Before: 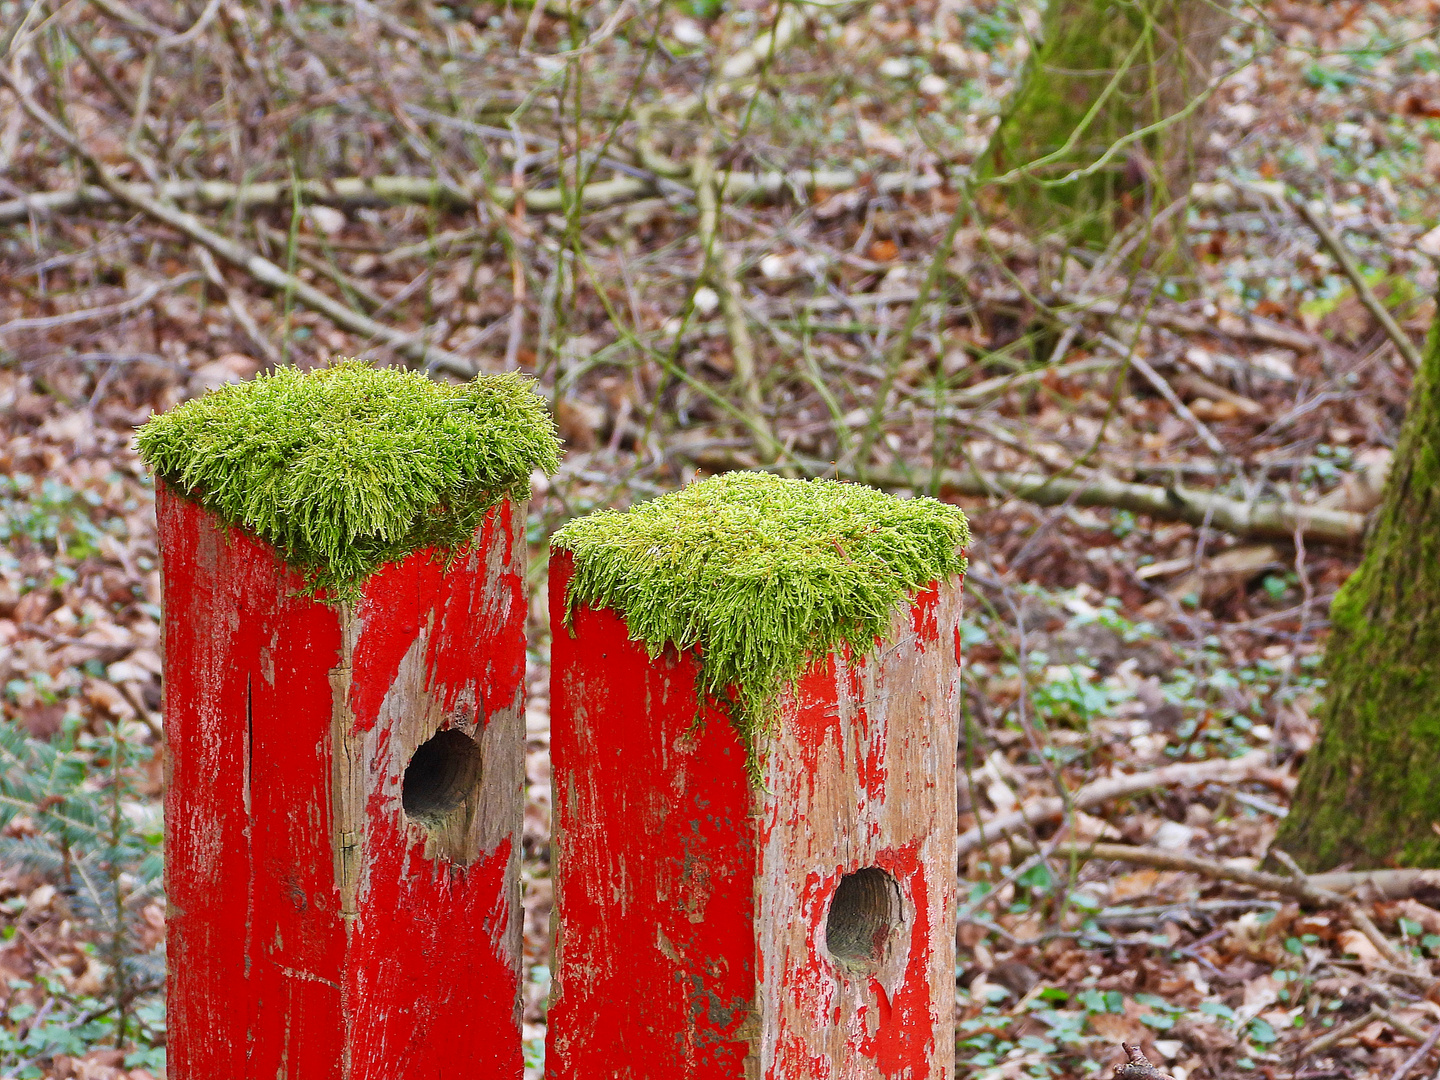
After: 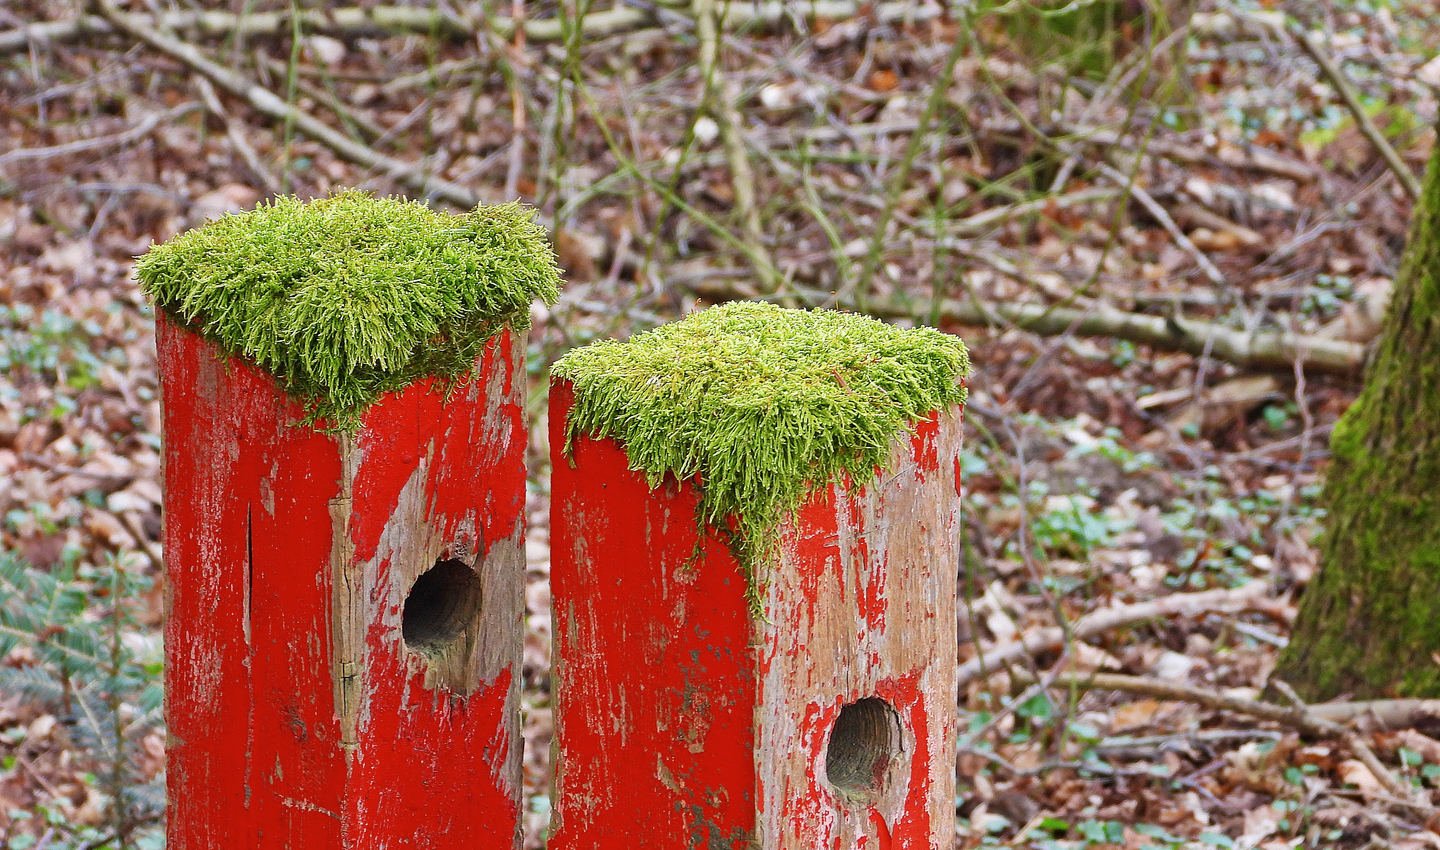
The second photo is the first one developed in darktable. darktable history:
contrast brightness saturation: saturation -0.05
crop and rotate: top 15.774%, bottom 5.506%
